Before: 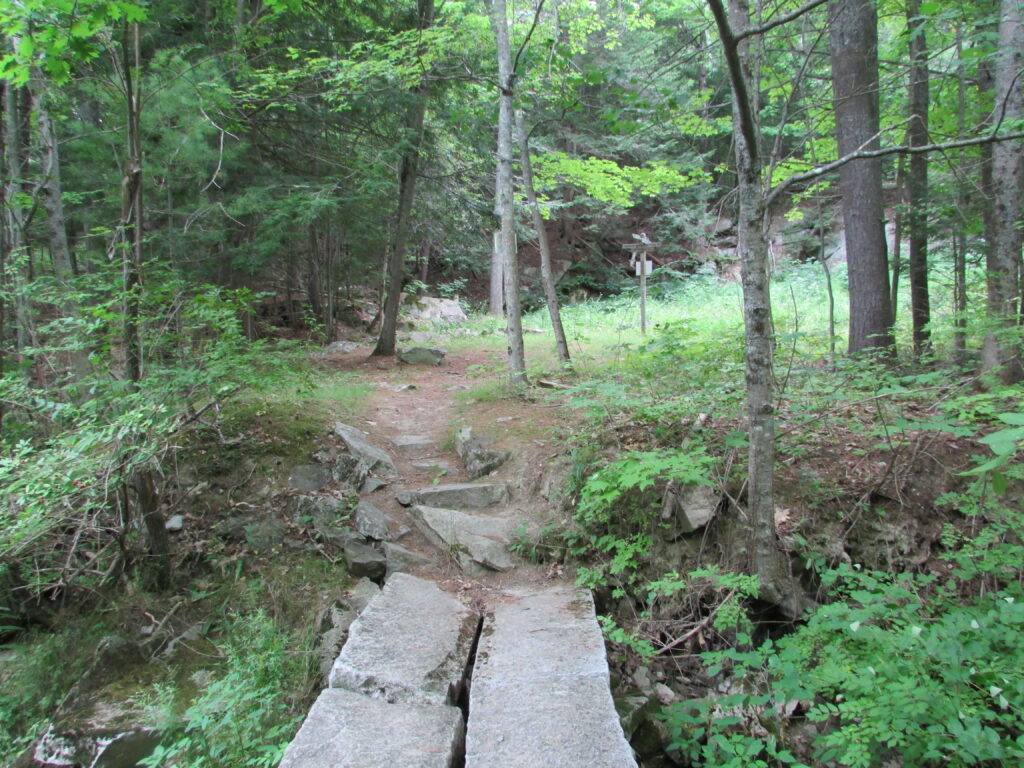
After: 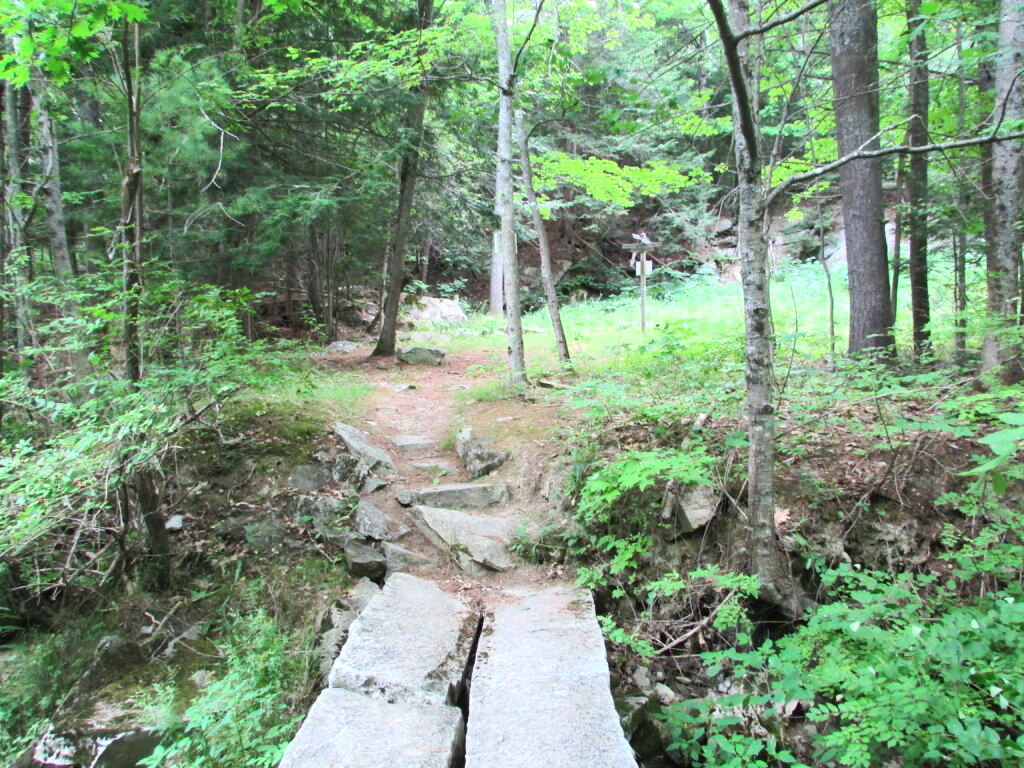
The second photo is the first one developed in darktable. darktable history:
tone equalizer: -8 EV -0.417 EV, -7 EV -0.389 EV, -6 EV -0.333 EV, -5 EV -0.222 EV, -3 EV 0.222 EV, -2 EV 0.333 EV, -1 EV 0.389 EV, +0 EV 0.417 EV, edges refinement/feathering 500, mask exposure compensation -1.57 EV, preserve details no
contrast brightness saturation: contrast 0.2, brightness 0.16, saturation 0.22
